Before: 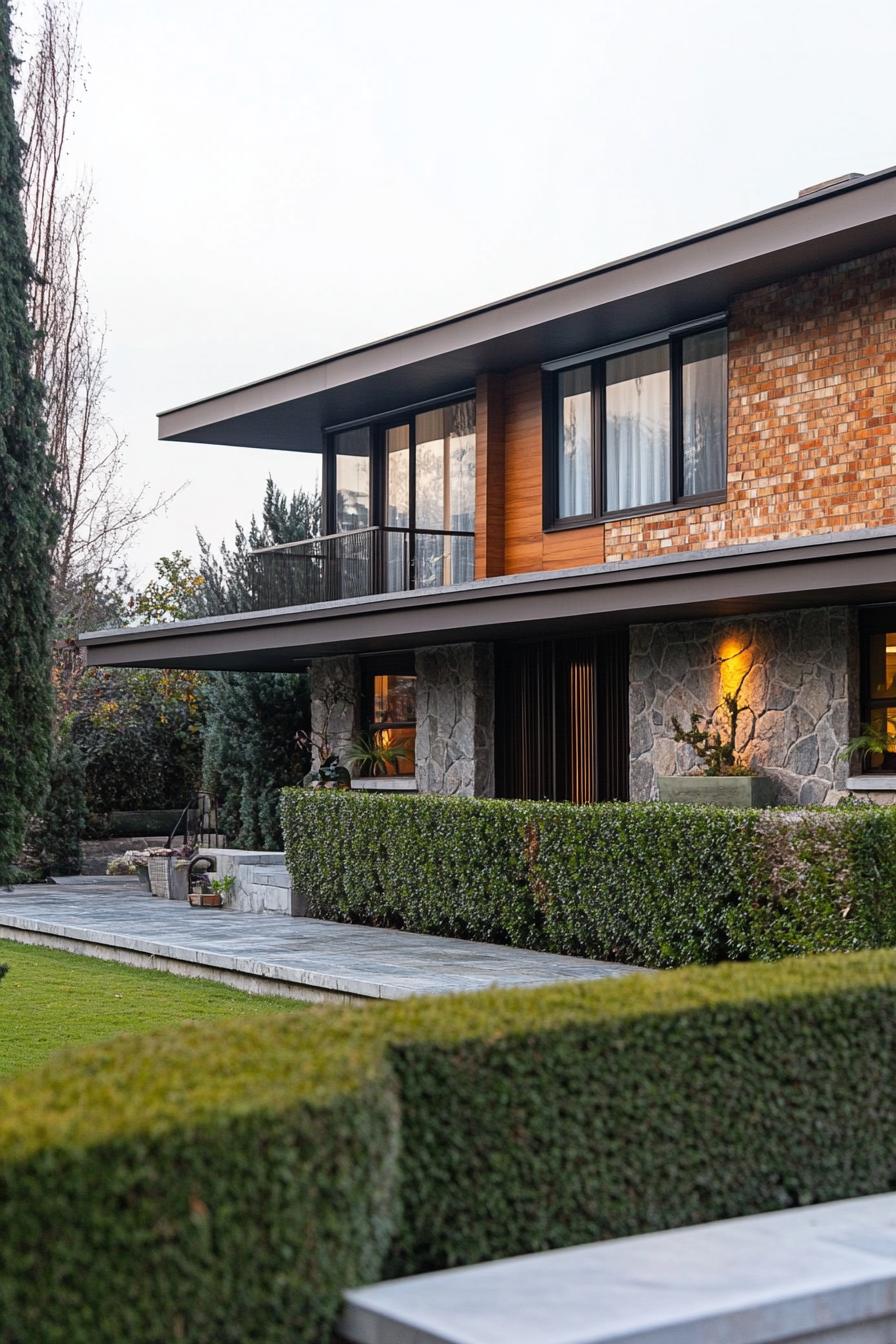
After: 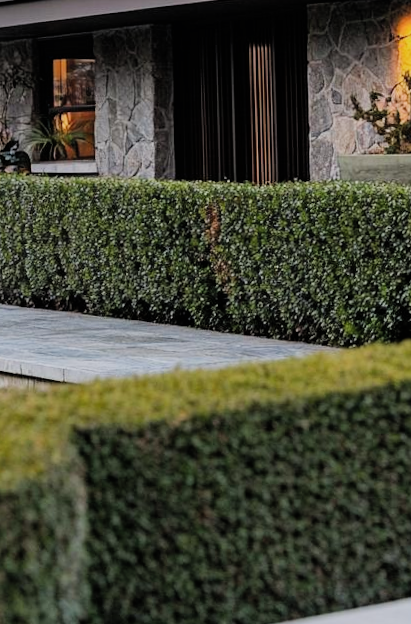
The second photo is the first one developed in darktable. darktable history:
contrast brightness saturation: contrast 0.05, brightness 0.06, saturation 0.01
crop: left 35.976%, top 45.819%, right 18.162%, bottom 5.807%
rotate and perspective: rotation -1°, crop left 0.011, crop right 0.989, crop top 0.025, crop bottom 0.975
filmic rgb: black relative exposure -7.65 EV, white relative exposure 4.56 EV, hardness 3.61, contrast 1.05
